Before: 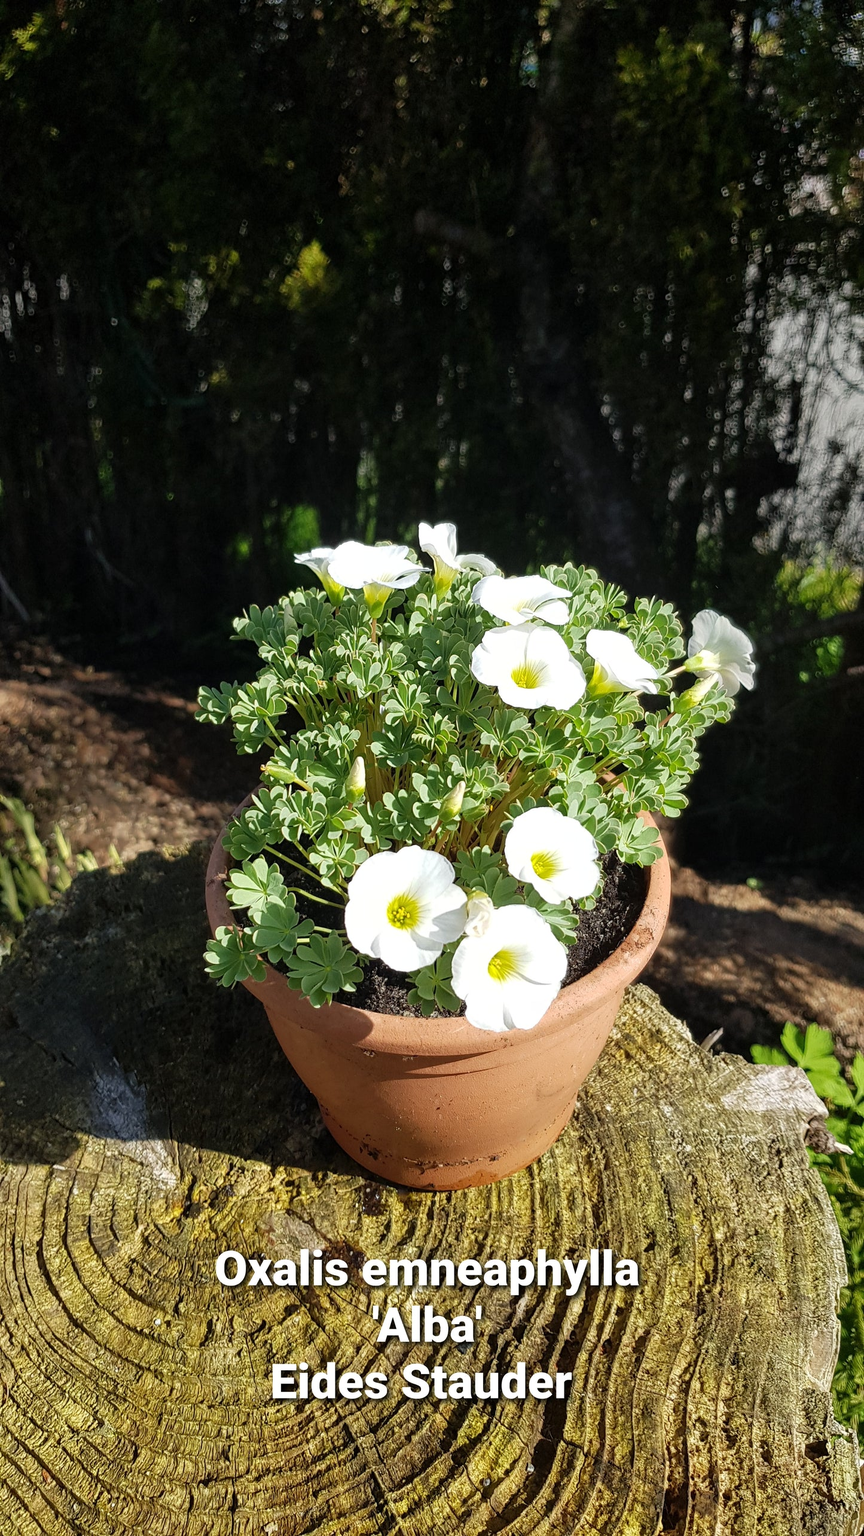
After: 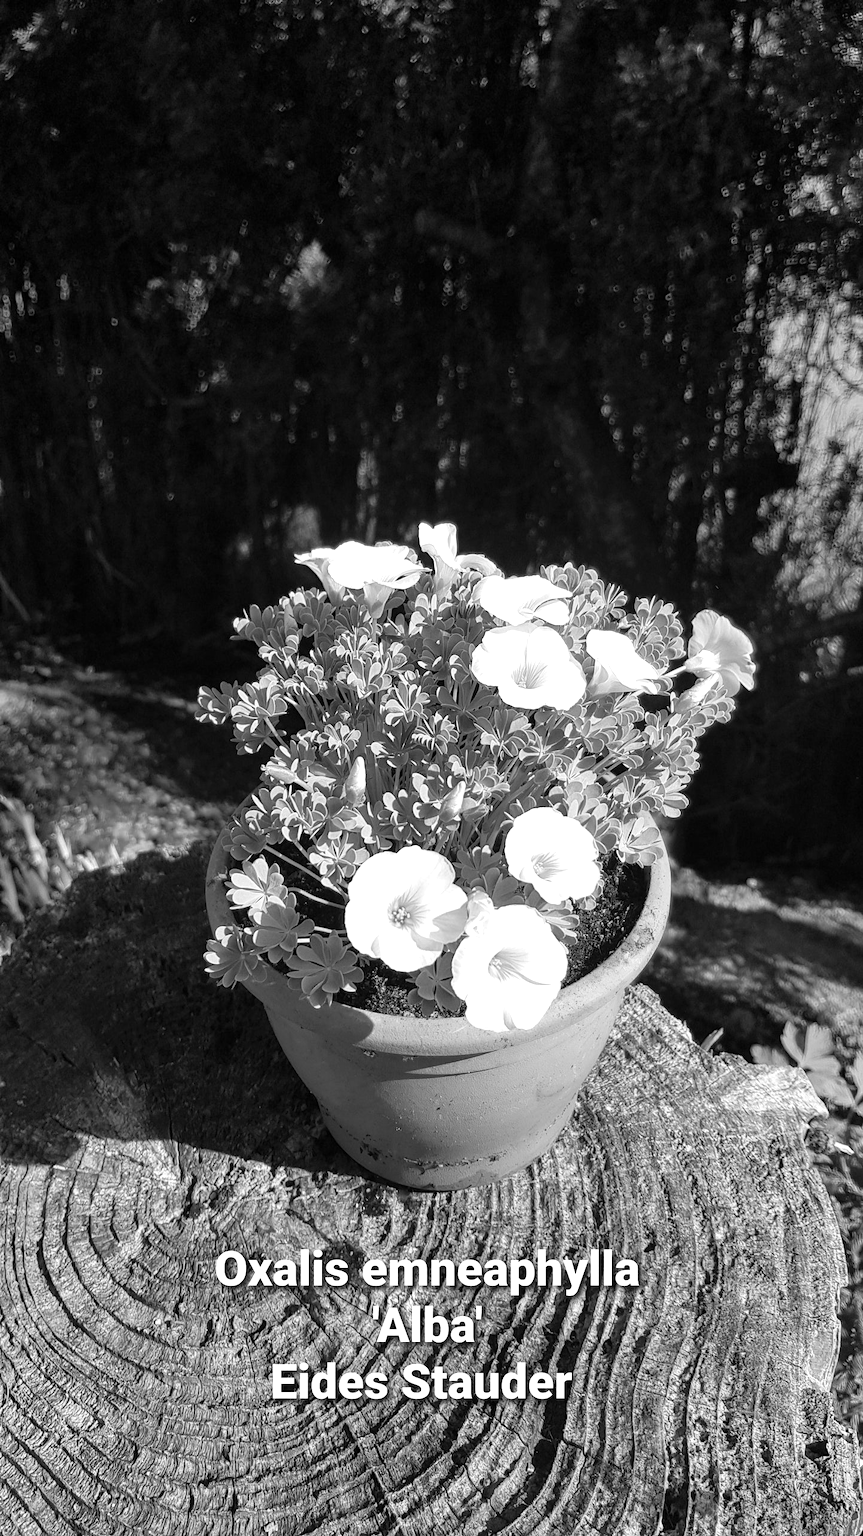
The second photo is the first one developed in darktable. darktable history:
exposure: exposure 0.207 EV, compensate highlight preservation false
monochrome: on, module defaults
